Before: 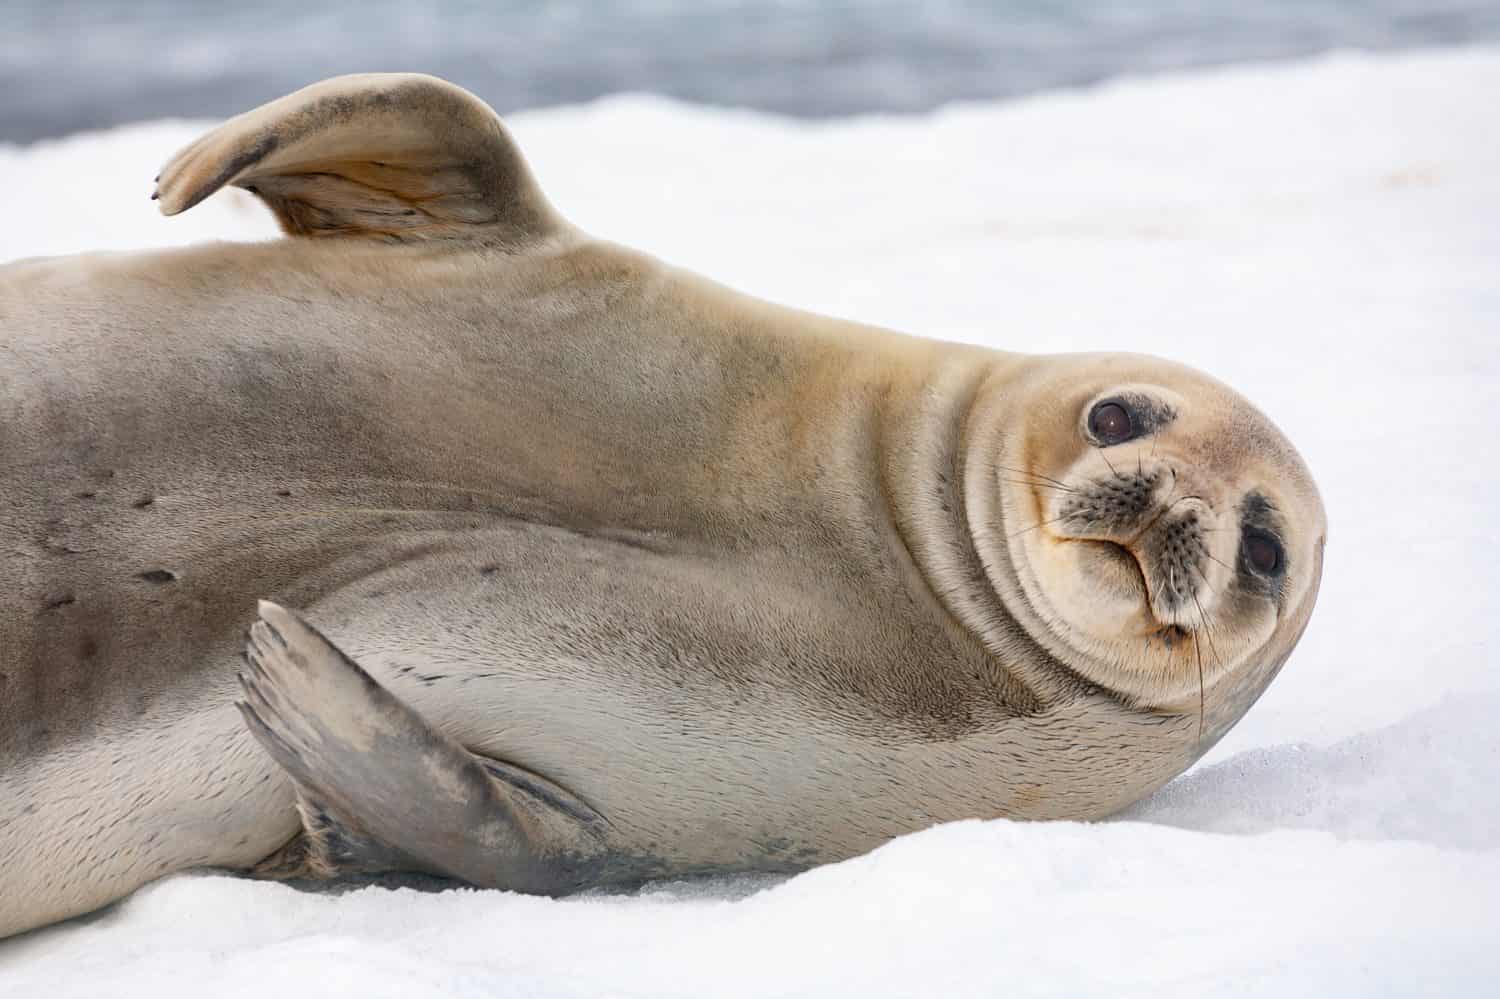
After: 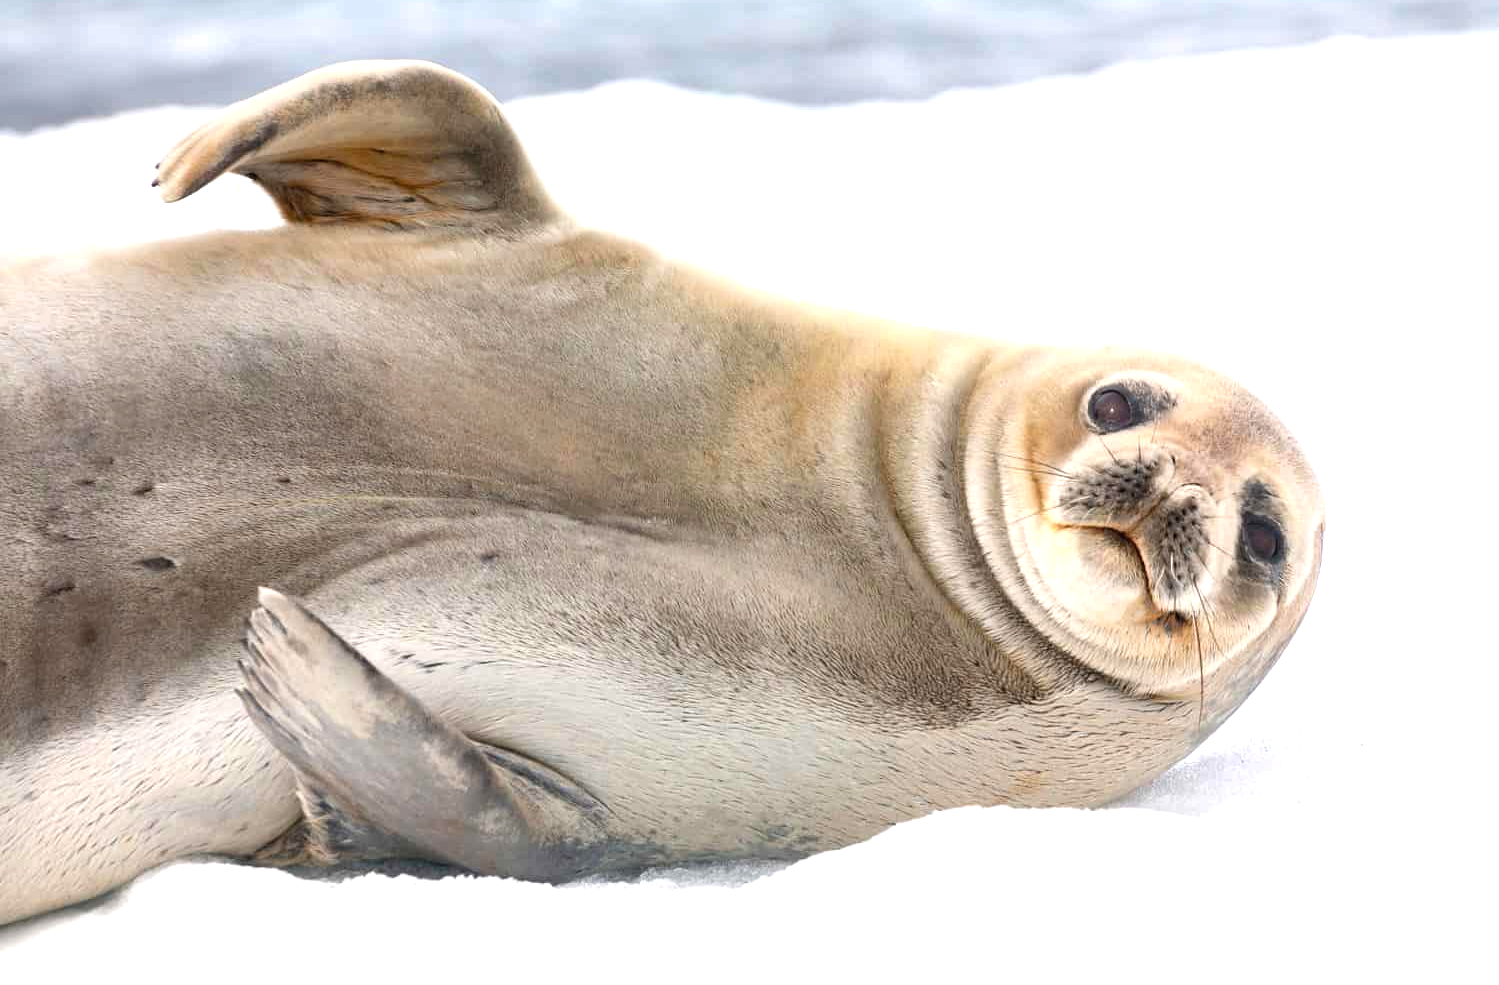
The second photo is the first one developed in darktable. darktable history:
exposure: exposure 0.763 EV, compensate highlight preservation false
crop: top 1.392%, right 0.023%
